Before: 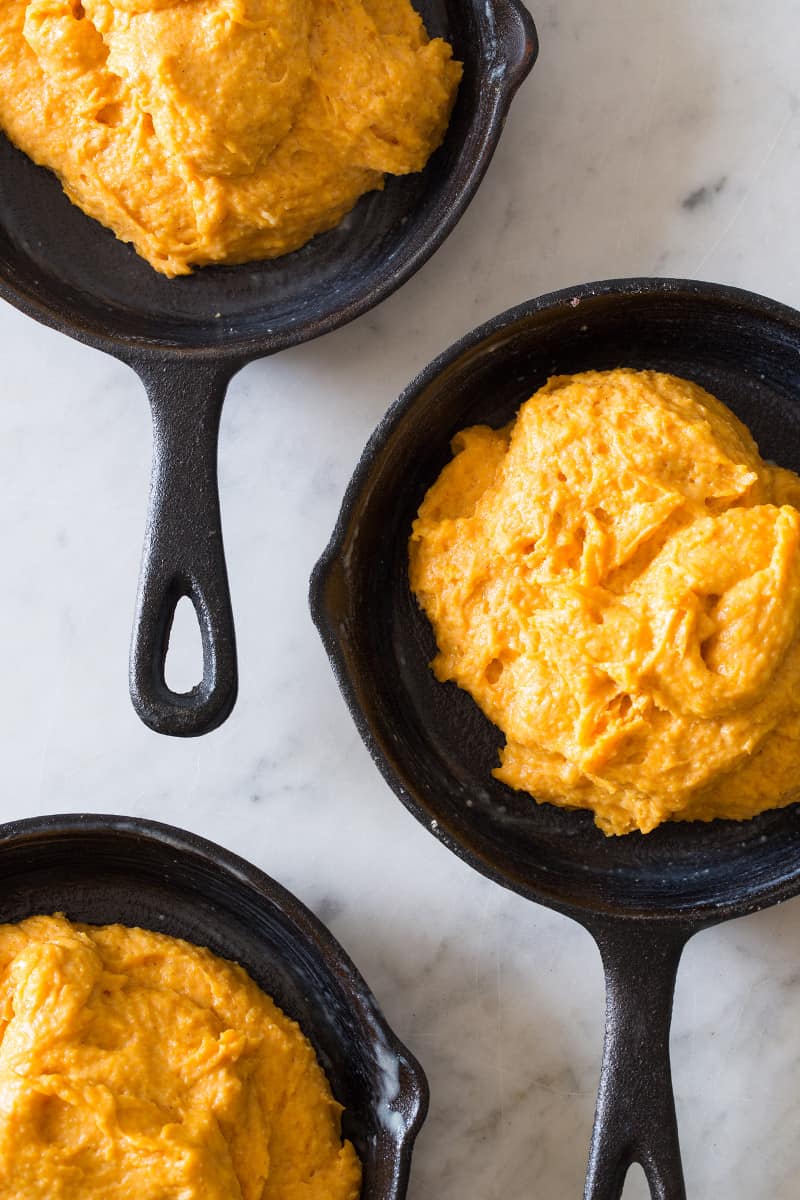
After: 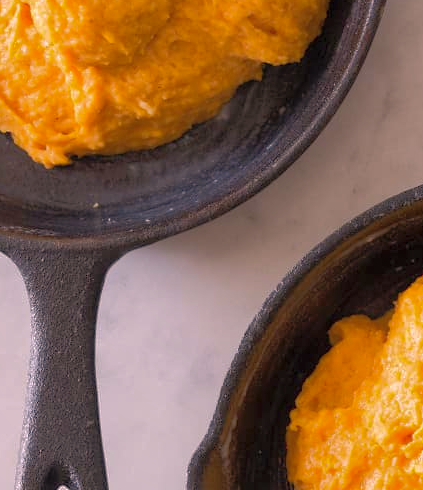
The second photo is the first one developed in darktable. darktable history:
color correction: highlights a* 12.85, highlights b* 5.59
crop: left 15.328%, top 9.209%, right 30.913%, bottom 49.171%
shadows and highlights: shadows 59.72, highlights -59.82
